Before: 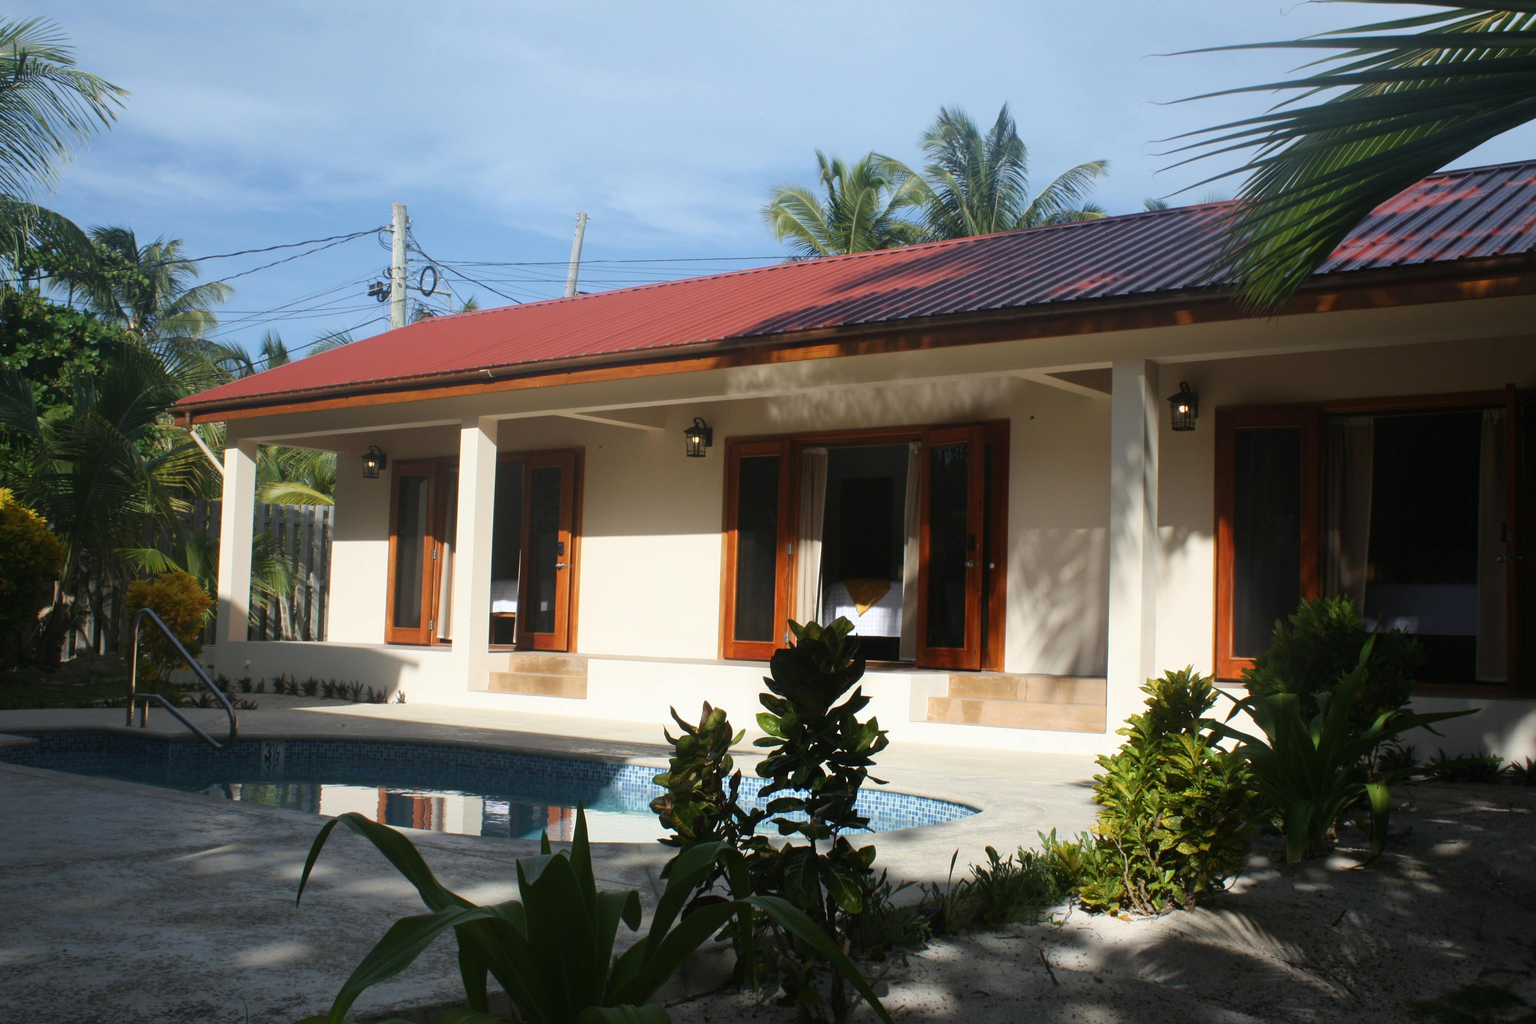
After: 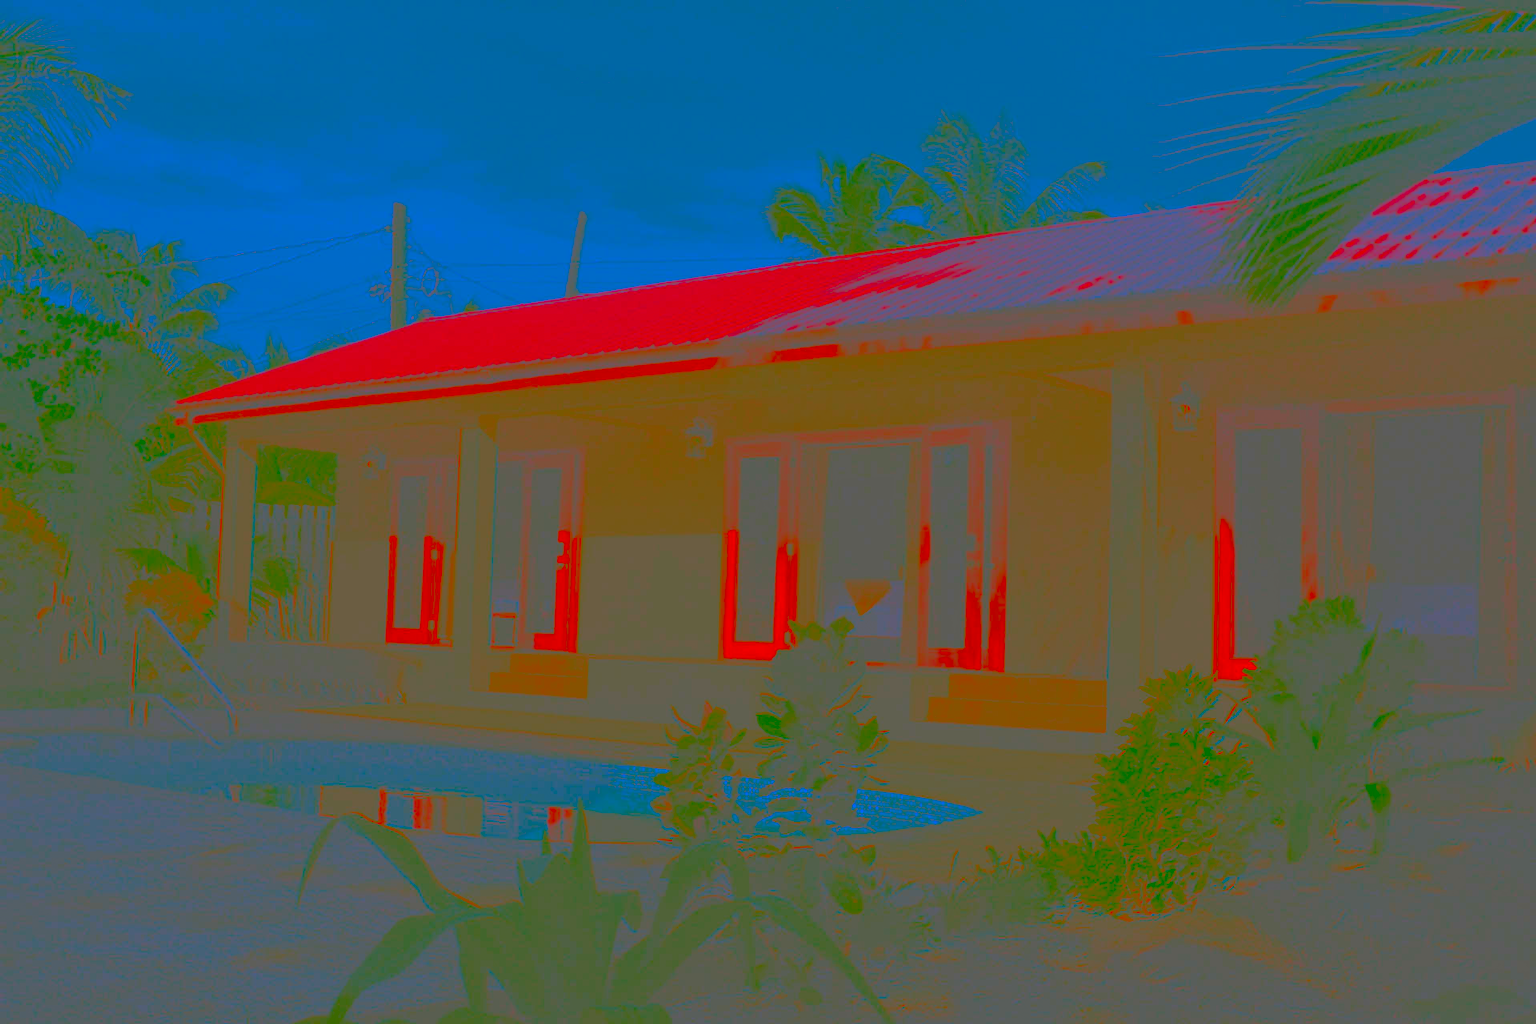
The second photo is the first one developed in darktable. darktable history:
exposure: black level correction 0, exposure 1.45 EV, compensate exposure bias true, compensate highlight preservation false
contrast brightness saturation: contrast -0.99, brightness -0.17, saturation 0.75
